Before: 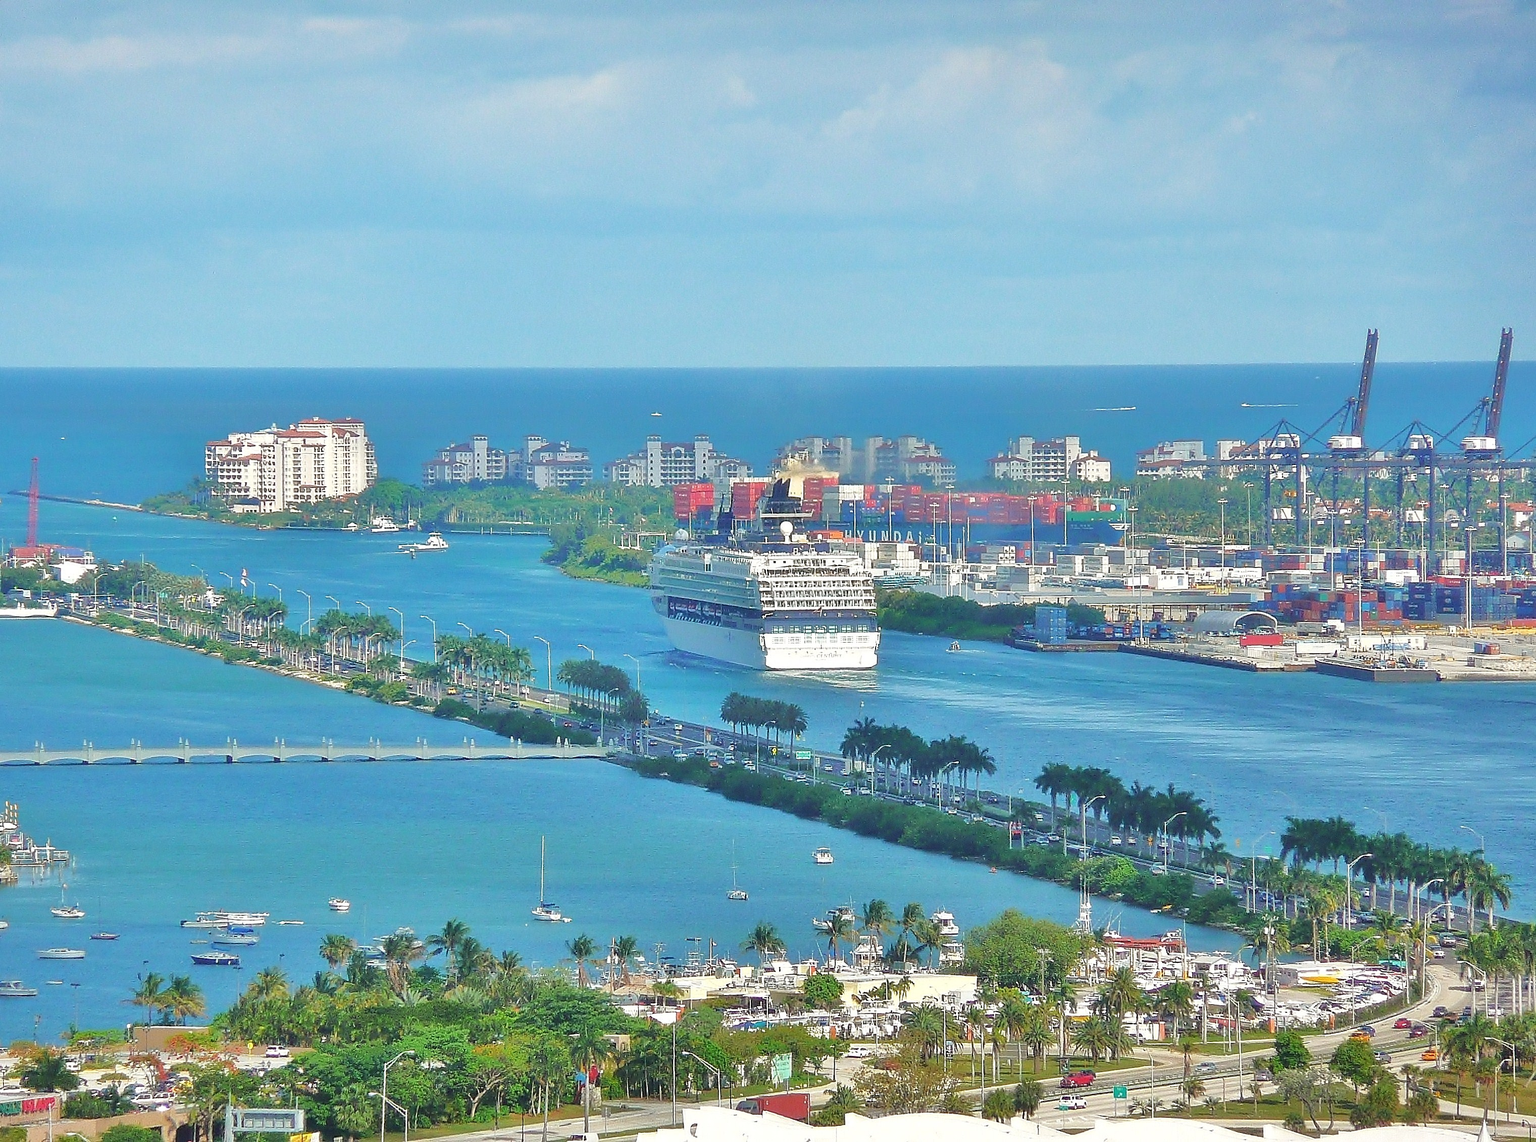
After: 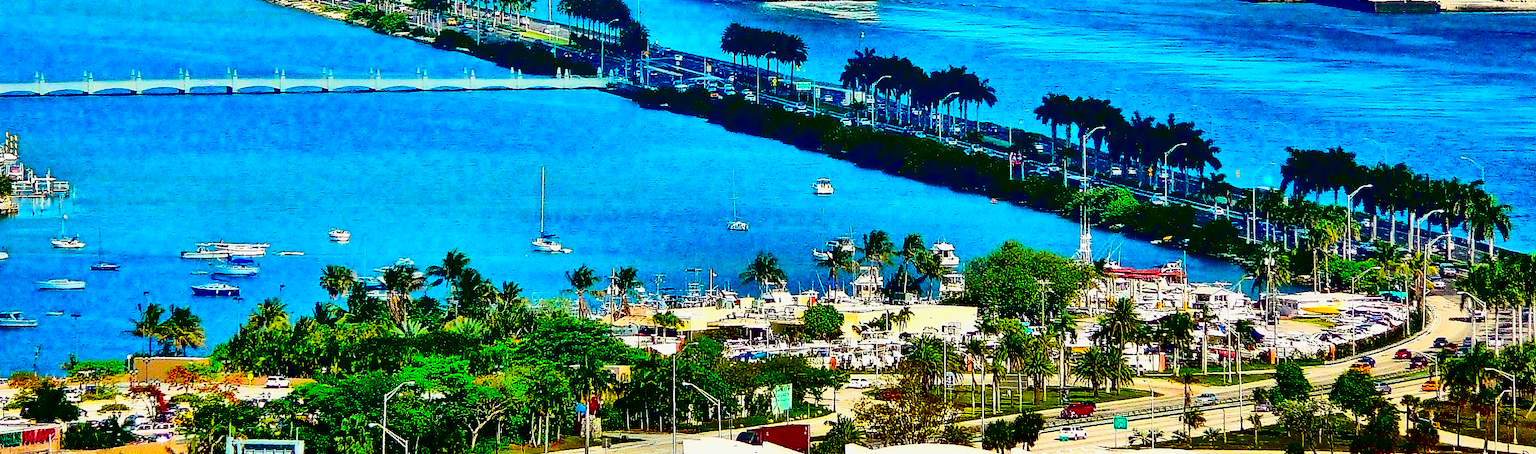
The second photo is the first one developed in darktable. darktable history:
crop and rotate: top 58.624%, bottom 1.503%
color balance rgb: perceptual saturation grading › global saturation 0.093%, global vibrance 50.27%
contrast brightness saturation: contrast 0.788, brightness -0.982, saturation 1
filmic rgb: black relative exposure -5.07 EV, white relative exposure 3.95 EV, threshold 5.99 EV, hardness 2.89, contrast 1.296, enable highlight reconstruction true
